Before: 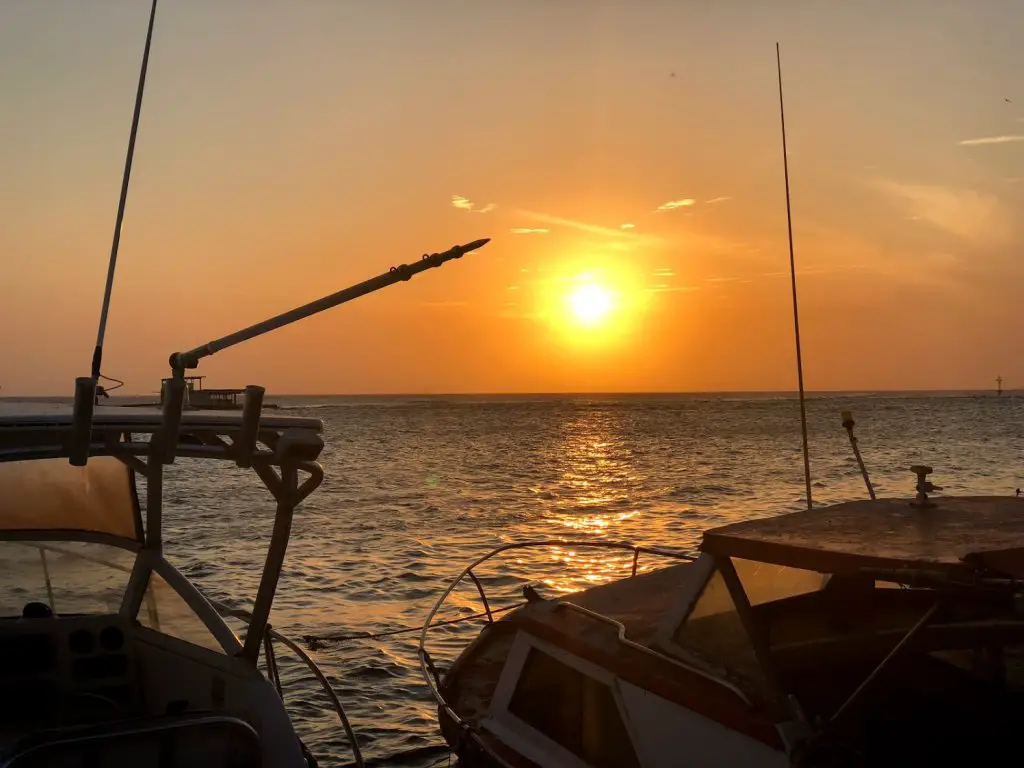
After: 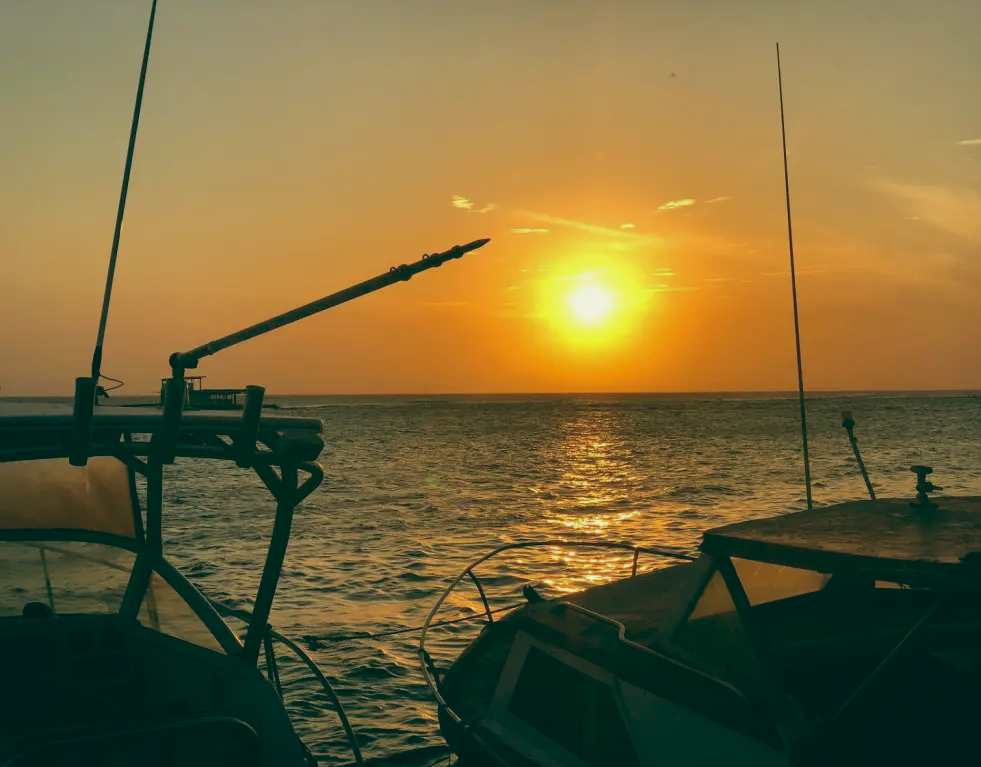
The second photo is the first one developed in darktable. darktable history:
crop: right 4.126%, bottom 0.031%
color balance: lift [1.005, 0.99, 1.007, 1.01], gamma [1, 1.034, 1.032, 0.966], gain [0.873, 1.055, 1.067, 0.933]
